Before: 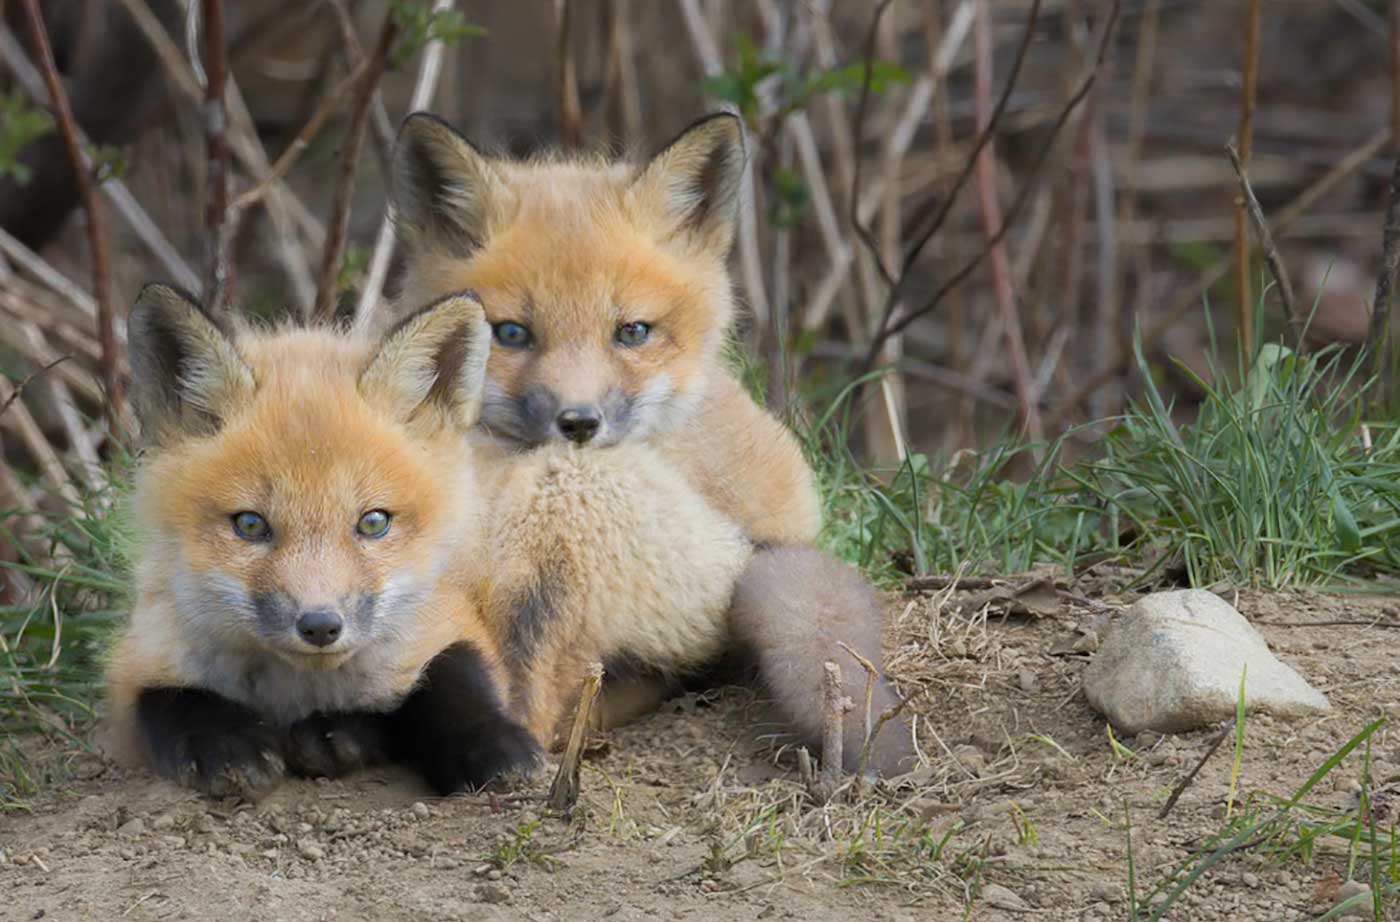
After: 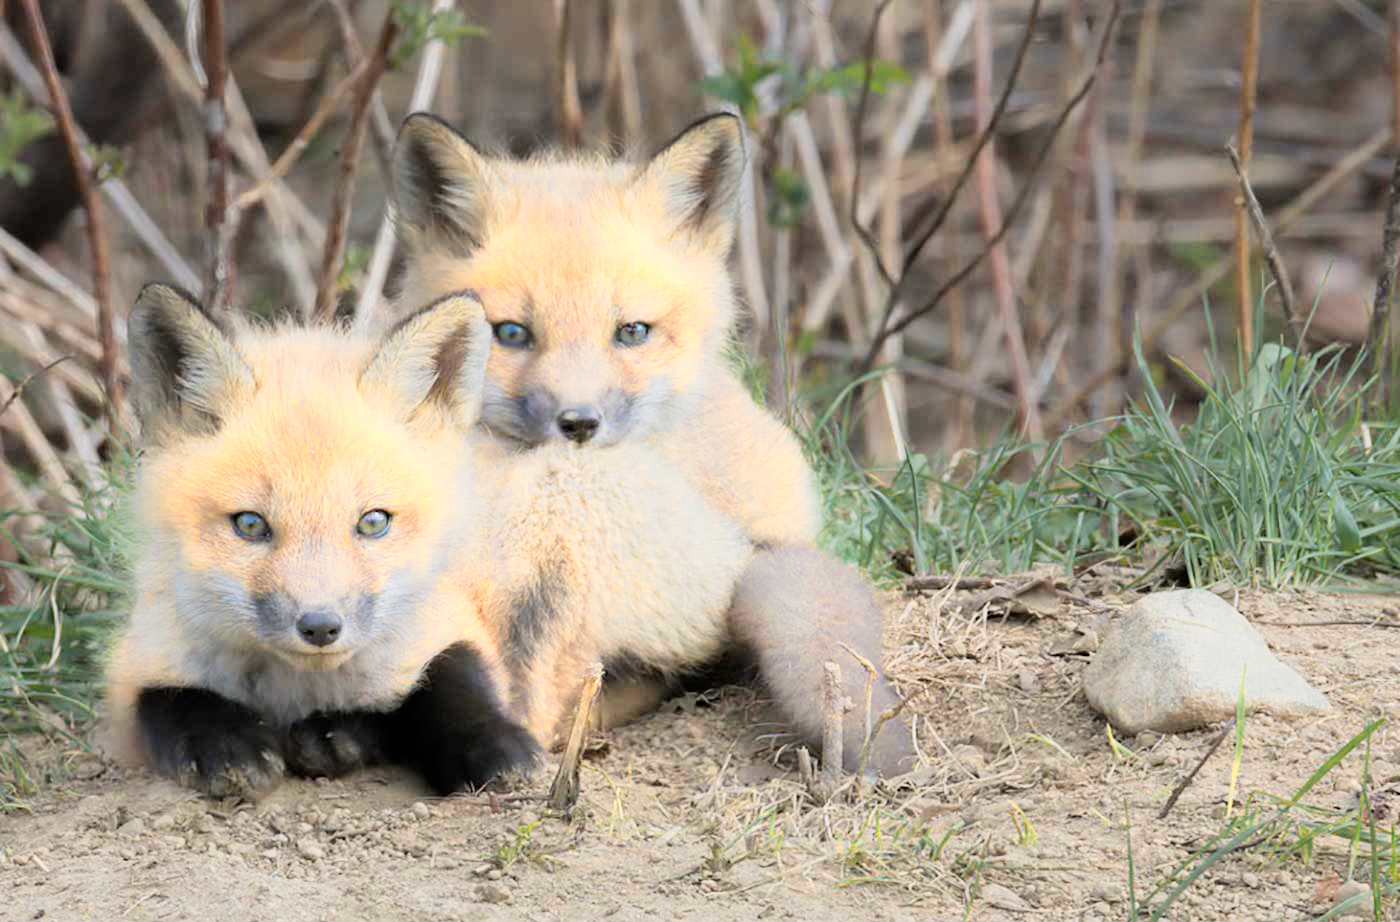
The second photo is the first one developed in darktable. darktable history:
filmic rgb: black relative exposure -7.65 EV, white relative exposure 4.56 EV, threshold 5.96 EV, hardness 3.61, iterations of high-quality reconstruction 10, enable highlight reconstruction true
exposure: black level correction 0, exposure 1.107 EV, compensate highlight preservation false
color zones: curves: ch0 [(0.018, 0.548) (0.197, 0.654) (0.425, 0.447) (0.605, 0.658) (0.732, 0.579)]; ch1 [(0.105, 0.531) (0.224, 0.531) (0.386, 0.39) (0.618, 0.456) (0.732, 0.456) (0.956, 0.421)]; ch2 [(0.039, 0.583) (0.215, 0.465) (0.399, 0.544) (0.465, 0.548) (0.614, 0.447) (0.724, 0.43) (0.882, 0.623) (0.956, 0.632)]
